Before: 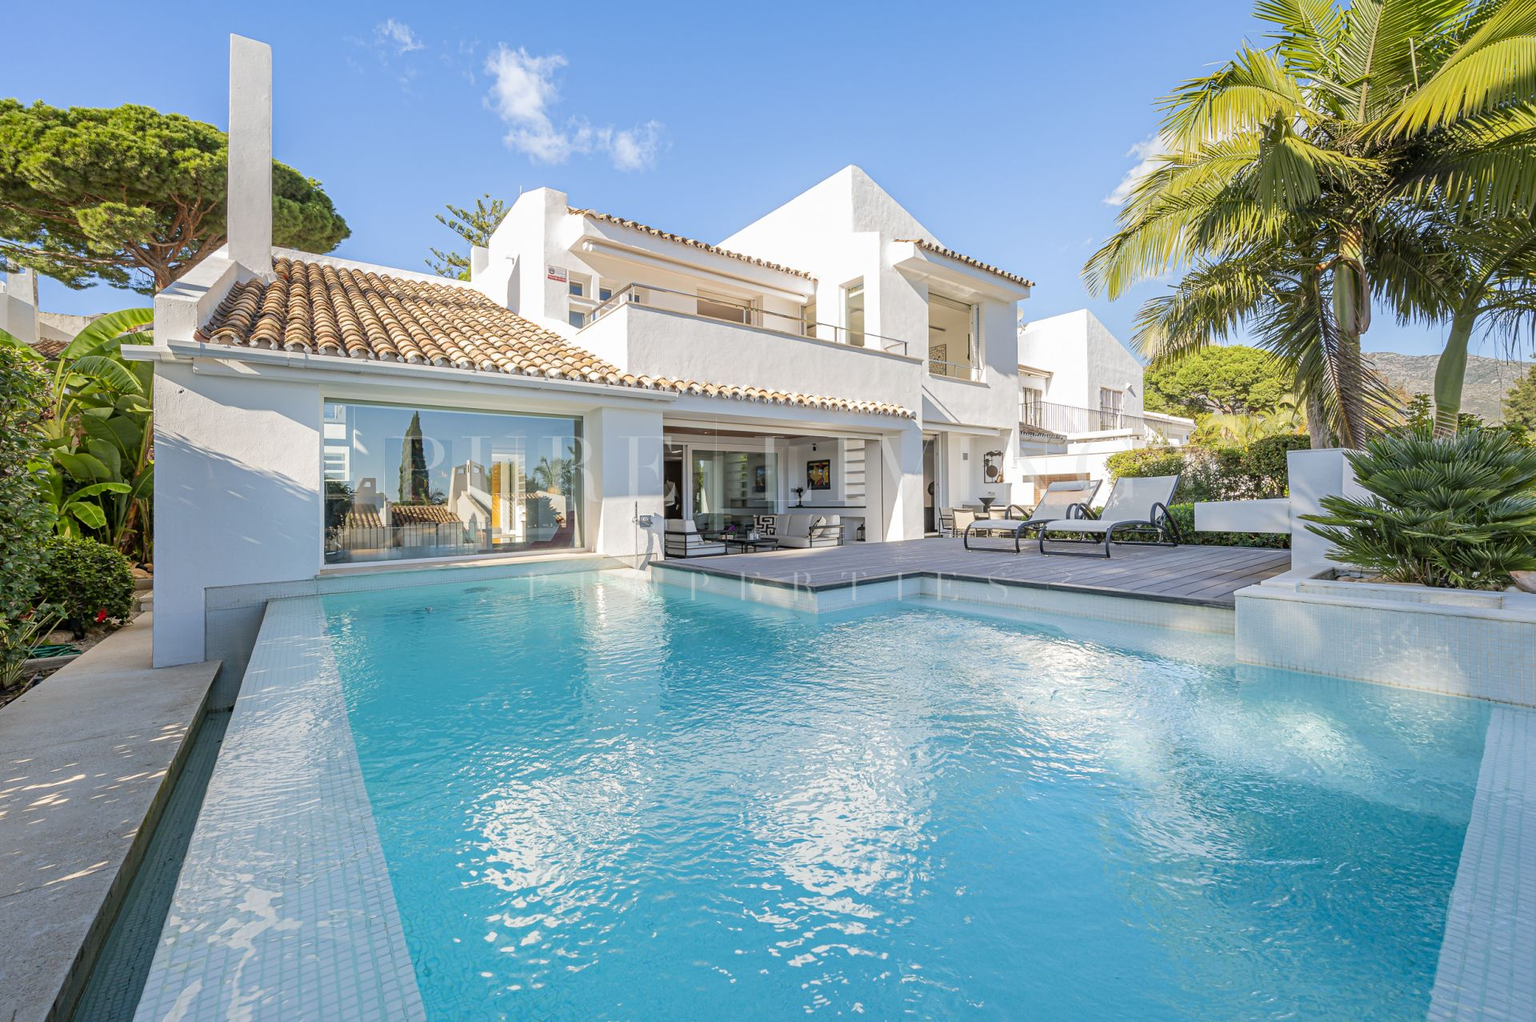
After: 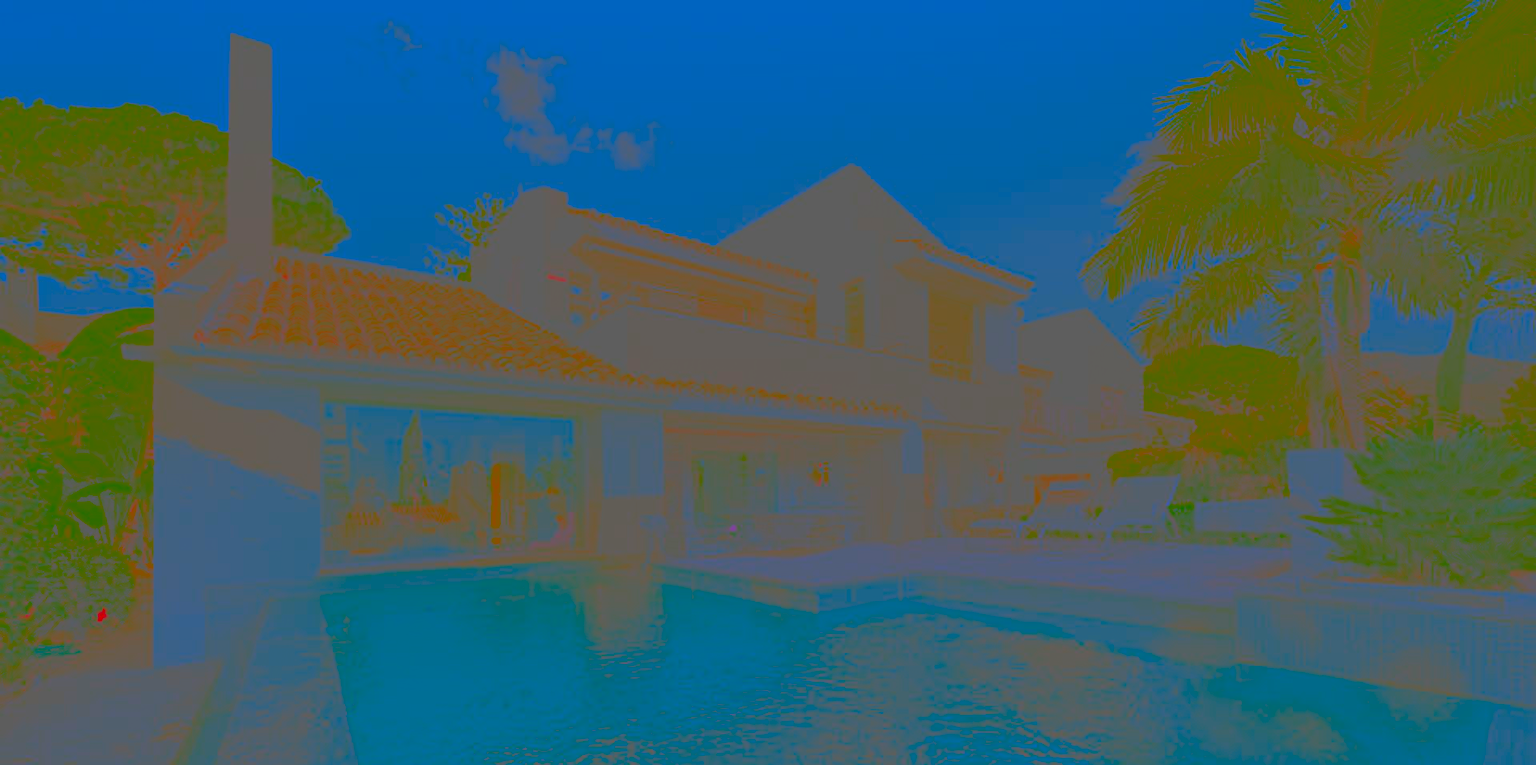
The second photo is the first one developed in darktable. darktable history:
graduated density: rotation 5.63°, offset 76.9
contrast brightness saturation: contrast -0.99, brightness -0.17, saturation 0.75
crop: bottom 24.988%
